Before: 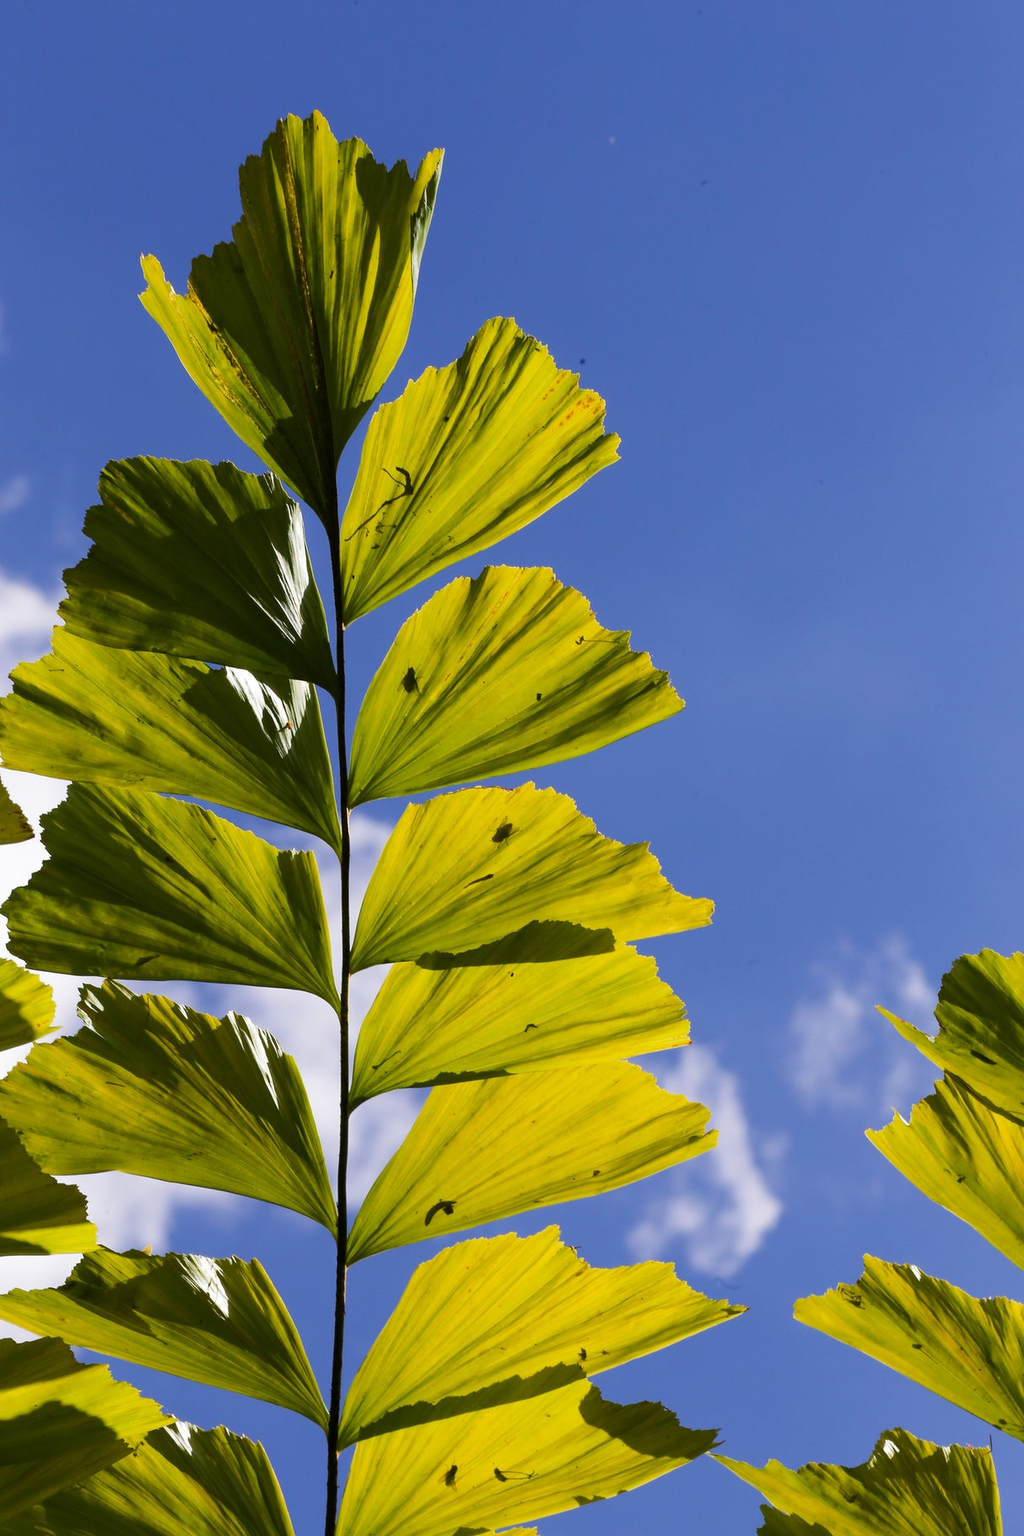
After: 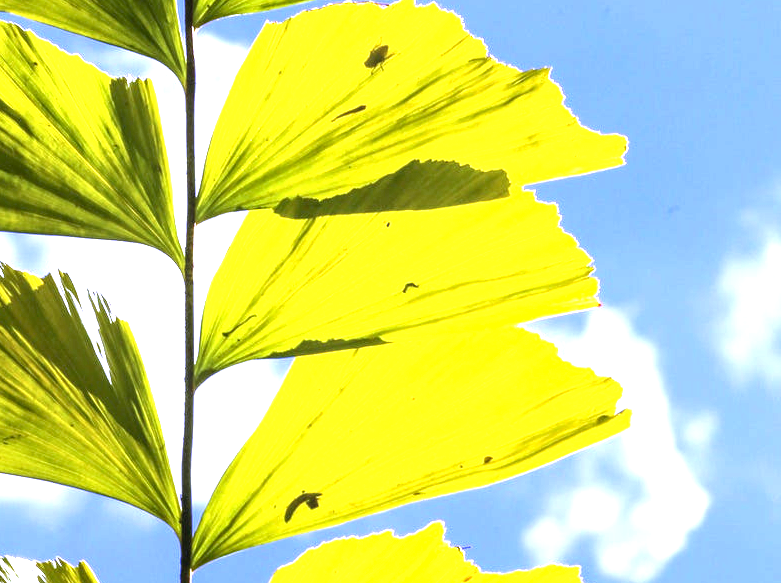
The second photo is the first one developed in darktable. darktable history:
white balance: red 0.98, blue 1.61
crop: left 18.091%, top 51.13%, right 17.525%, bottom 16.85%
local contrast: detail 130%
exposure: black level correction 0, exposure 1.741 EV, compensate exposure bias true, compensate highlight preservation false
